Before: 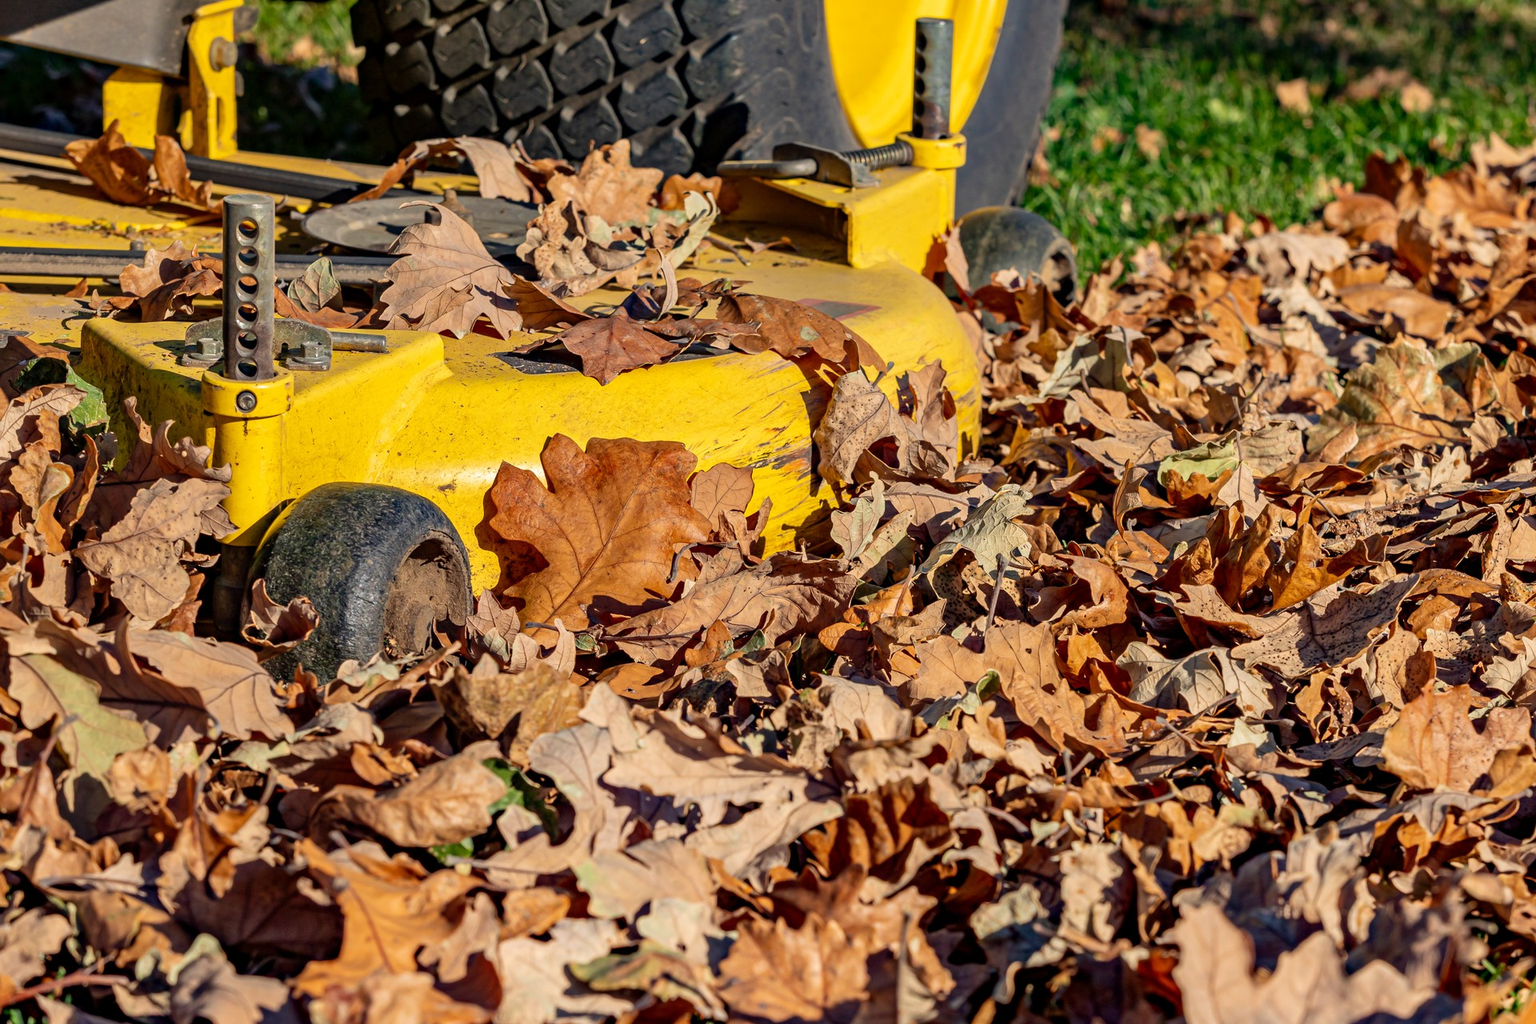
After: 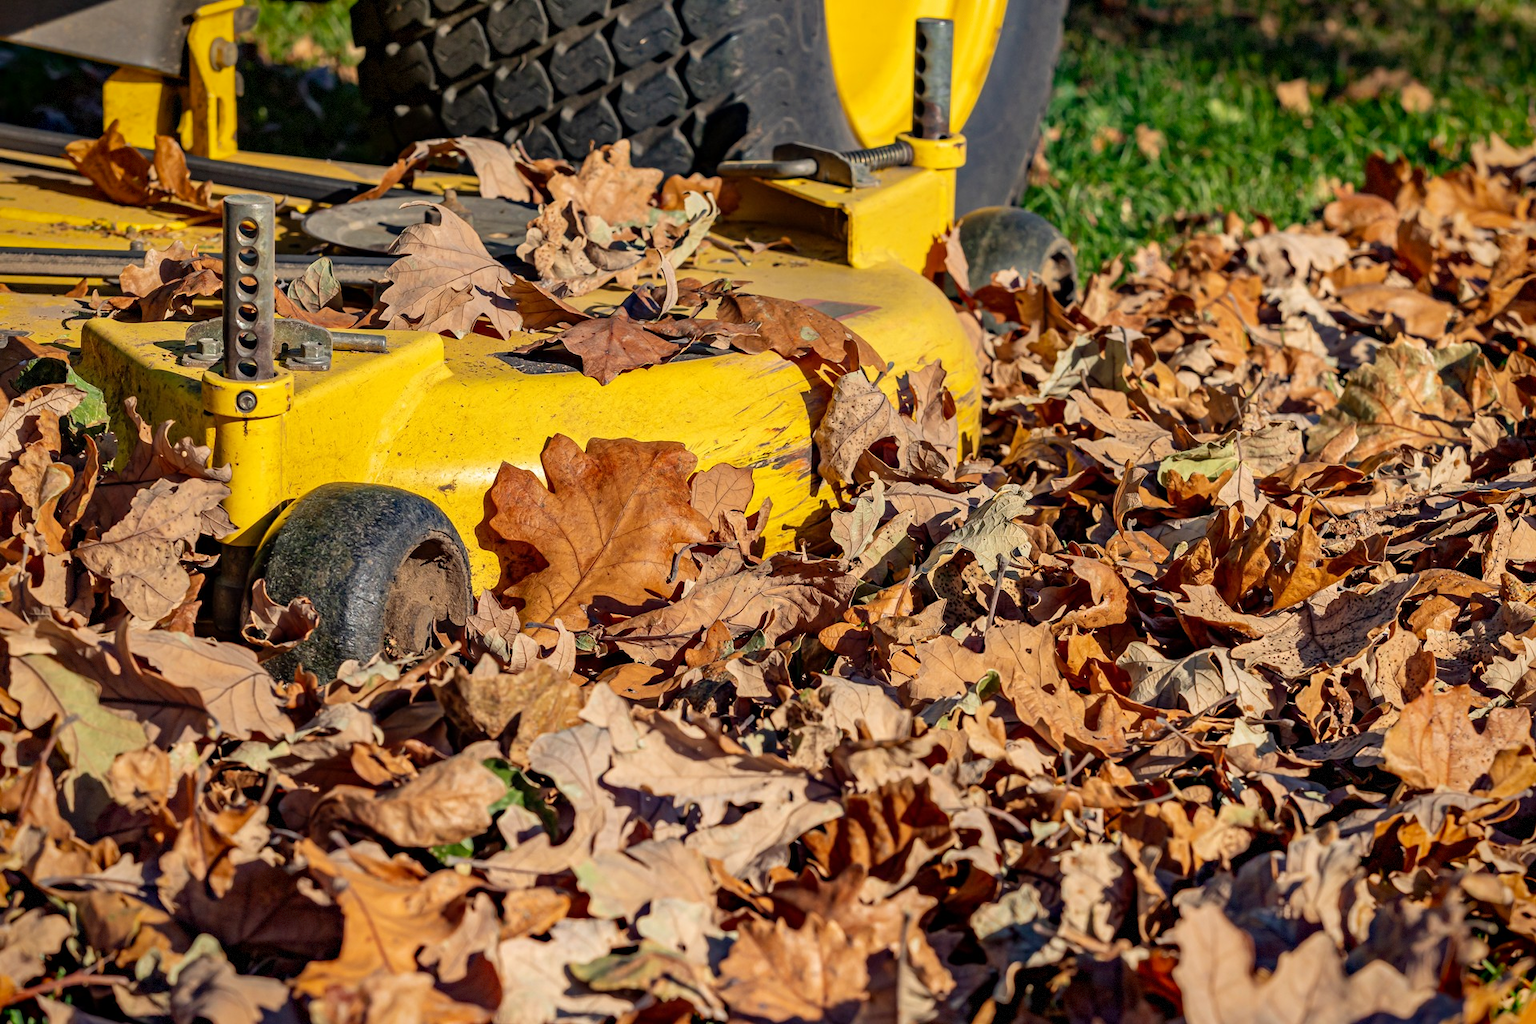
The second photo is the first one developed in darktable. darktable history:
vignetting: fall-off start 90.11%, fall-off radius 39.08%, brightness -0.242, saturation 0.143, width/height ratio 1.224, shape 1.3, dithering 8-bit output
